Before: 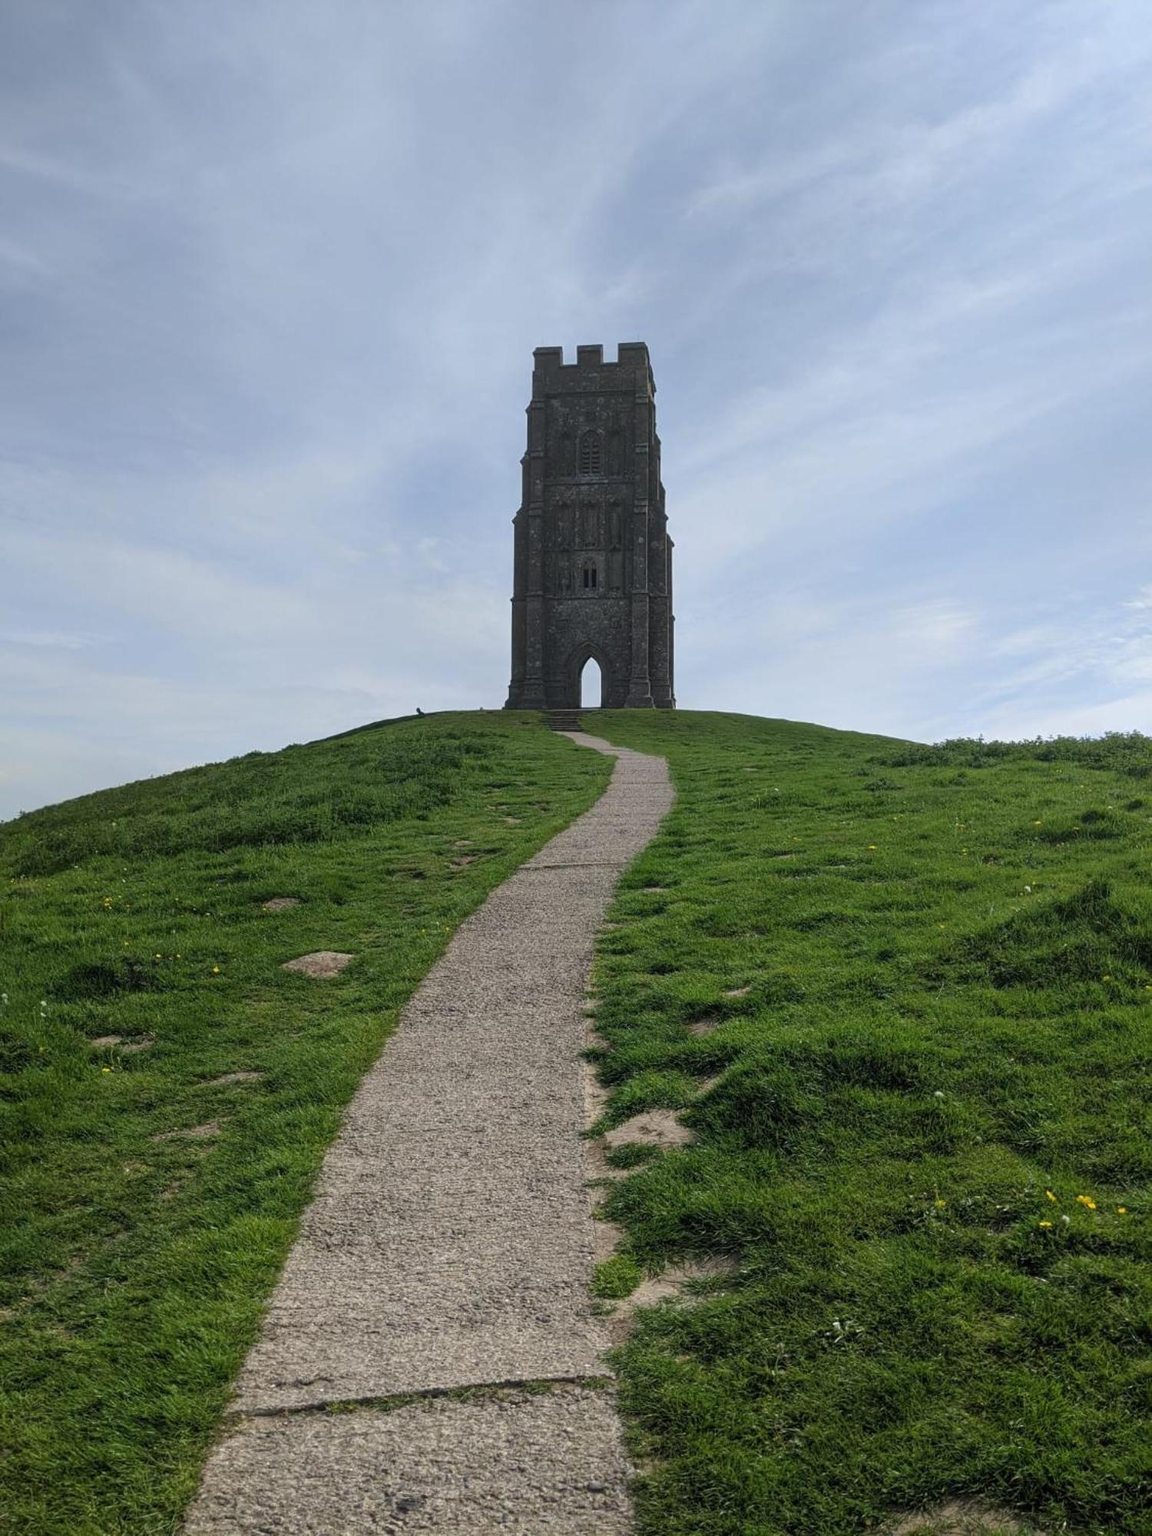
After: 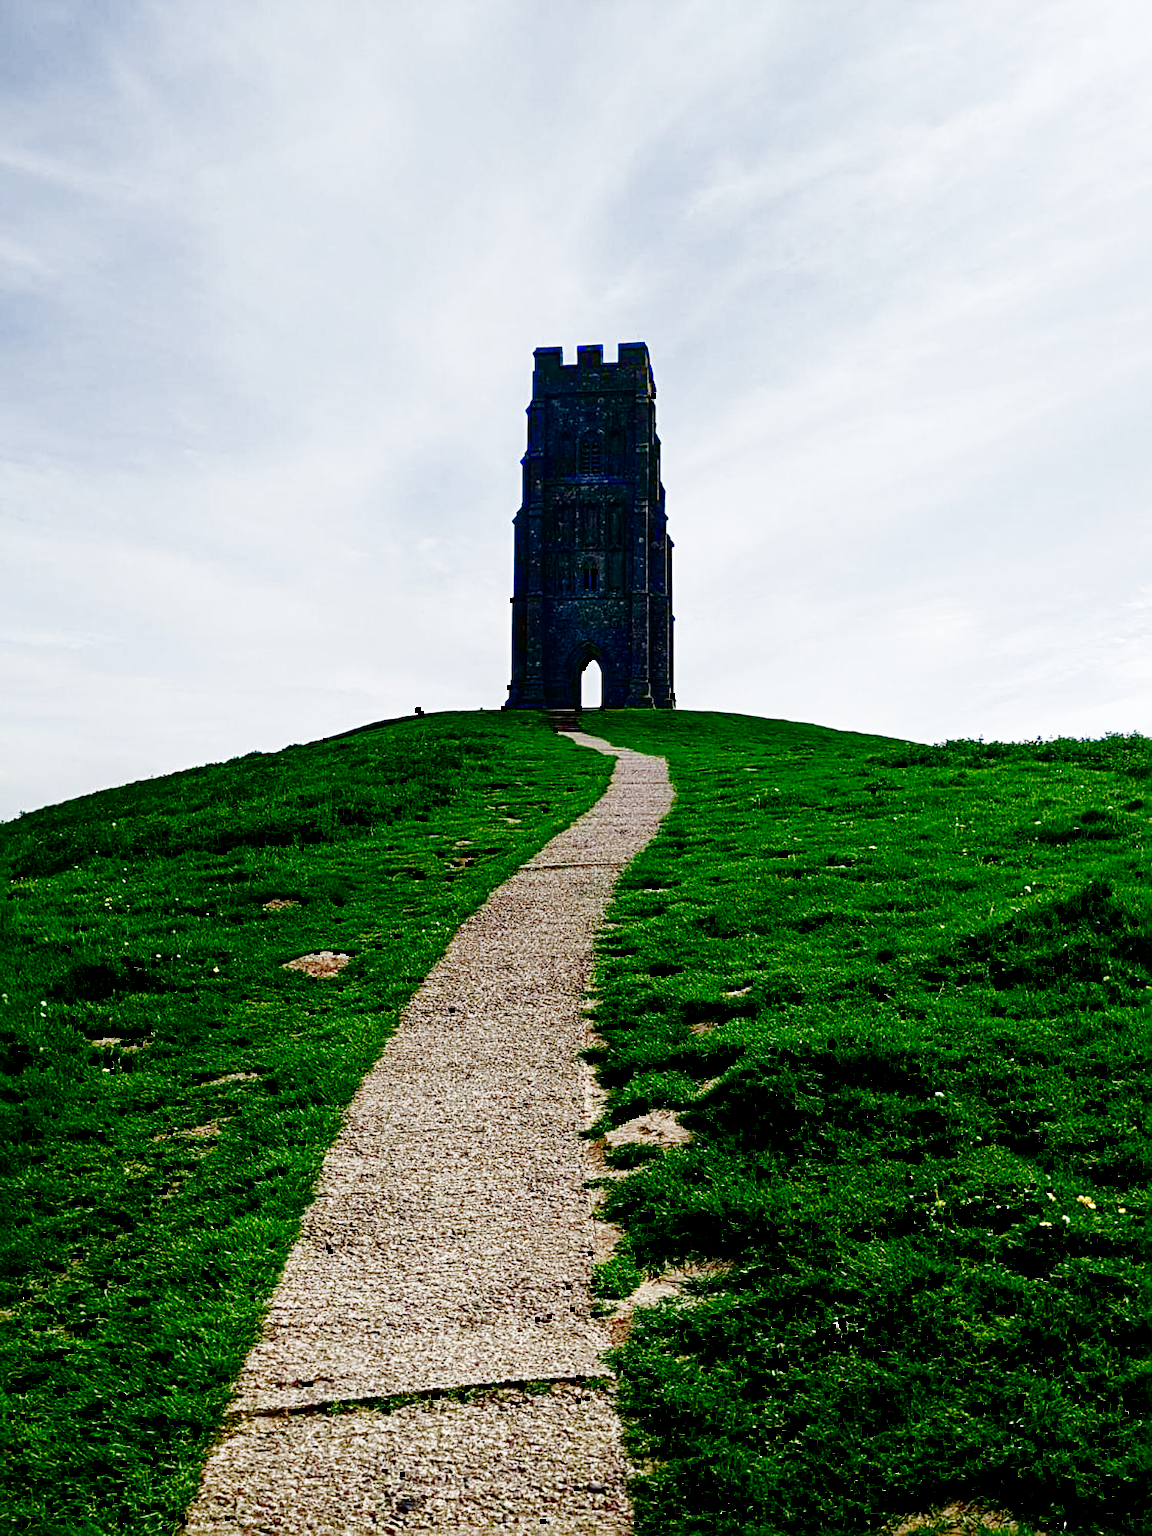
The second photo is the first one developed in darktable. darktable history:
base curve: curves: ch0 [(0, 0) (0.032, 0.037) (0.105, 0.228) (0.435, 0.76) (0.856, 0.983) (1, 1)], preserve colors none | blend: blend mode average, opacity 20%; mask: uniform (no mask)
filmic: grey point source 9, black point source -8.55, white point source 3.45, grey point target 18, white point target 100, output power 2.2, latitude stops 3.5, contrast 1.62, saturation 60, global saturation 70, balance -12, preserve color 1 | blend: blend mode average, opacity 100%; mask: uniform (no mask)
contrast brightness saturation: brightness -1, saturation 1 | blend: blend mode average, opacity 20%; mask: uniform (no mask)
tone curve: curves: ch0 [(0, 0) (0.004, 0.002) (0.02, 0.013) (0.218, 0.218) (0.664, 0.718) (0.832, 0.873) (1, 1)], preserve colors none | blend: blend mode average, opacity 100%; mask: uniform (no mask)
levels: levels [0, 0.478, 1] | blend: blend mode average, opacity 50%; mask: uniform (no mask)
sharpen: radius 4 | blend: blend mode average, opacity 50%; mask: uniform (no mask)
